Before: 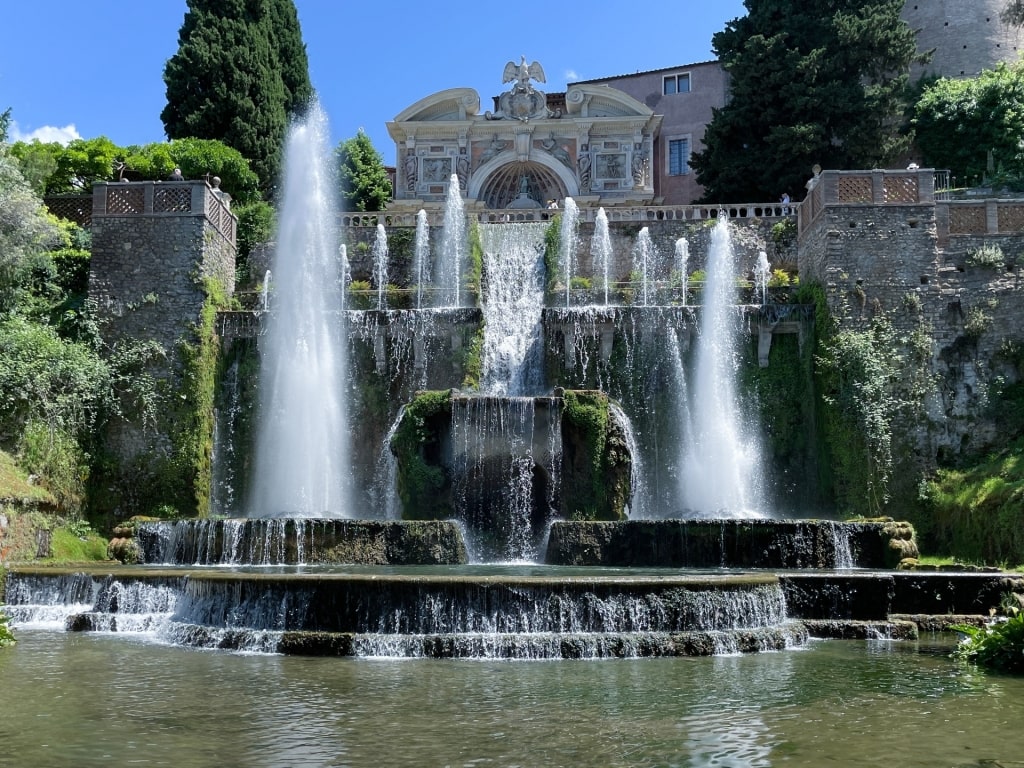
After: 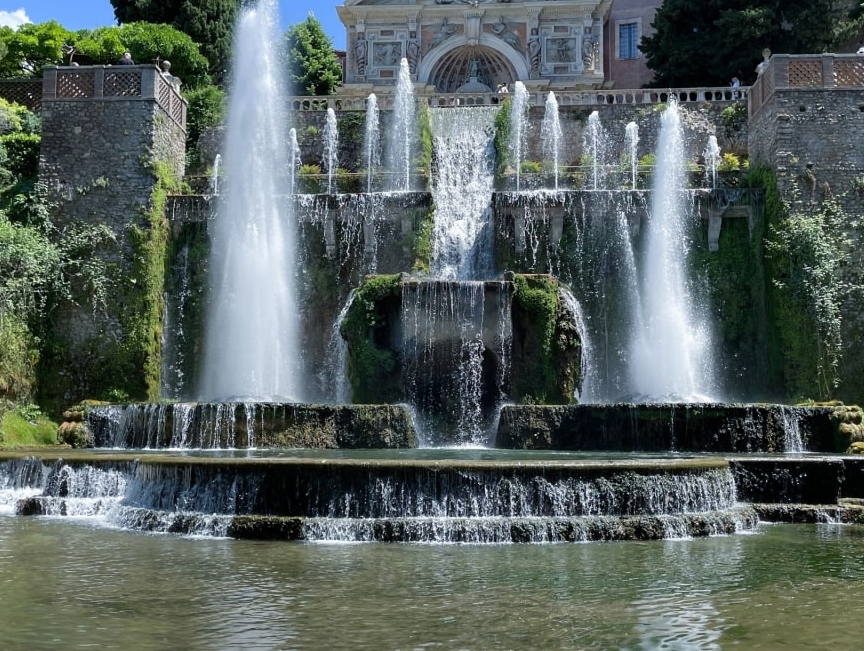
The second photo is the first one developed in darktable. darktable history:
crop and rotate: left 4.952%, top 15.212%, right 10.659%
